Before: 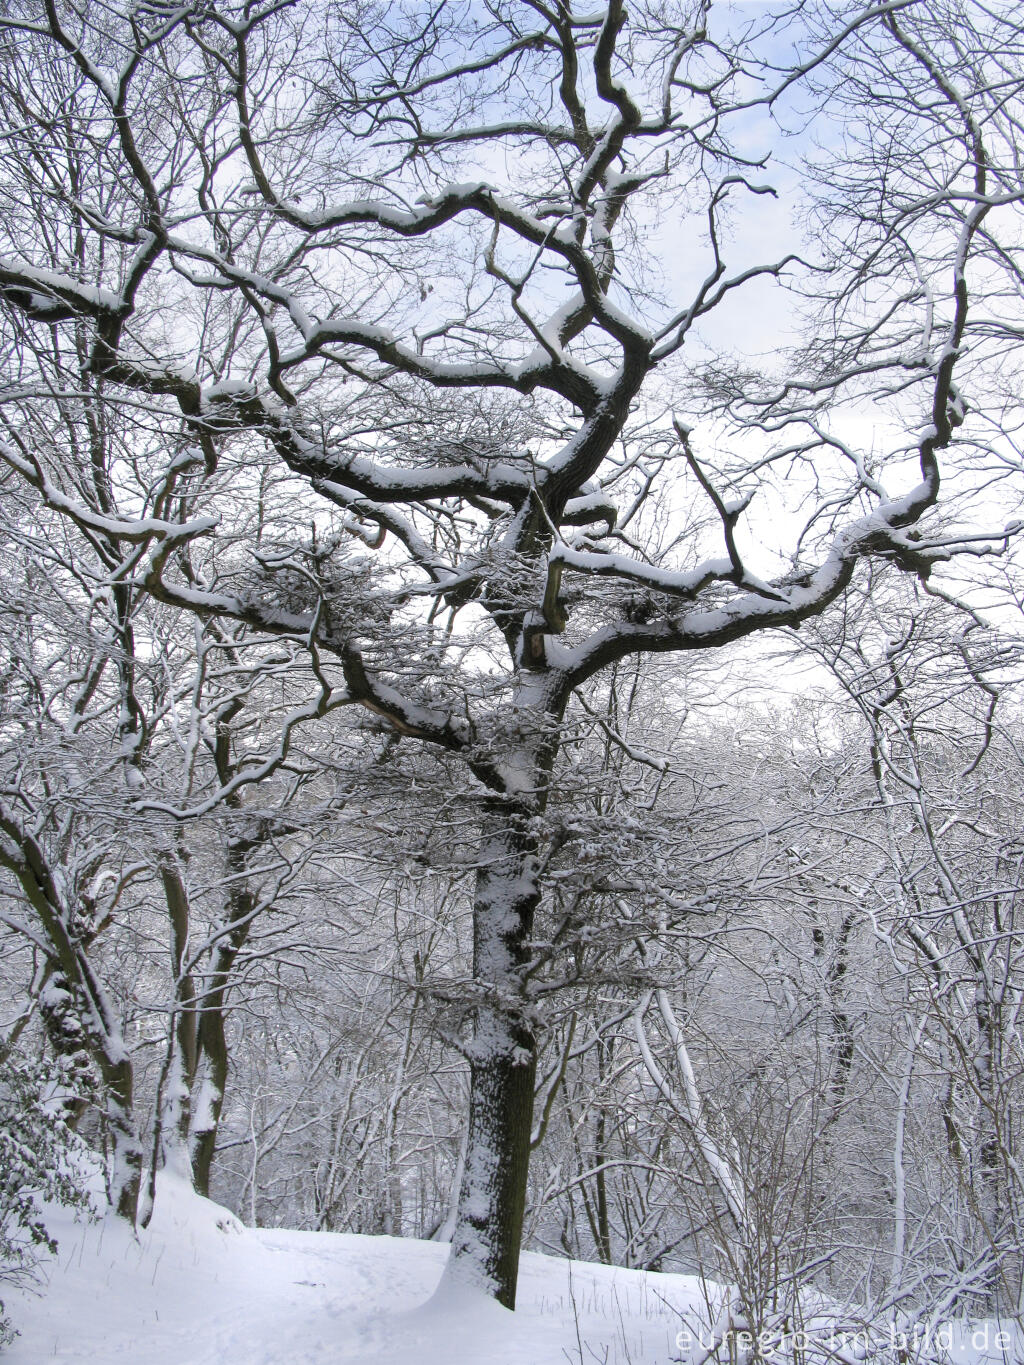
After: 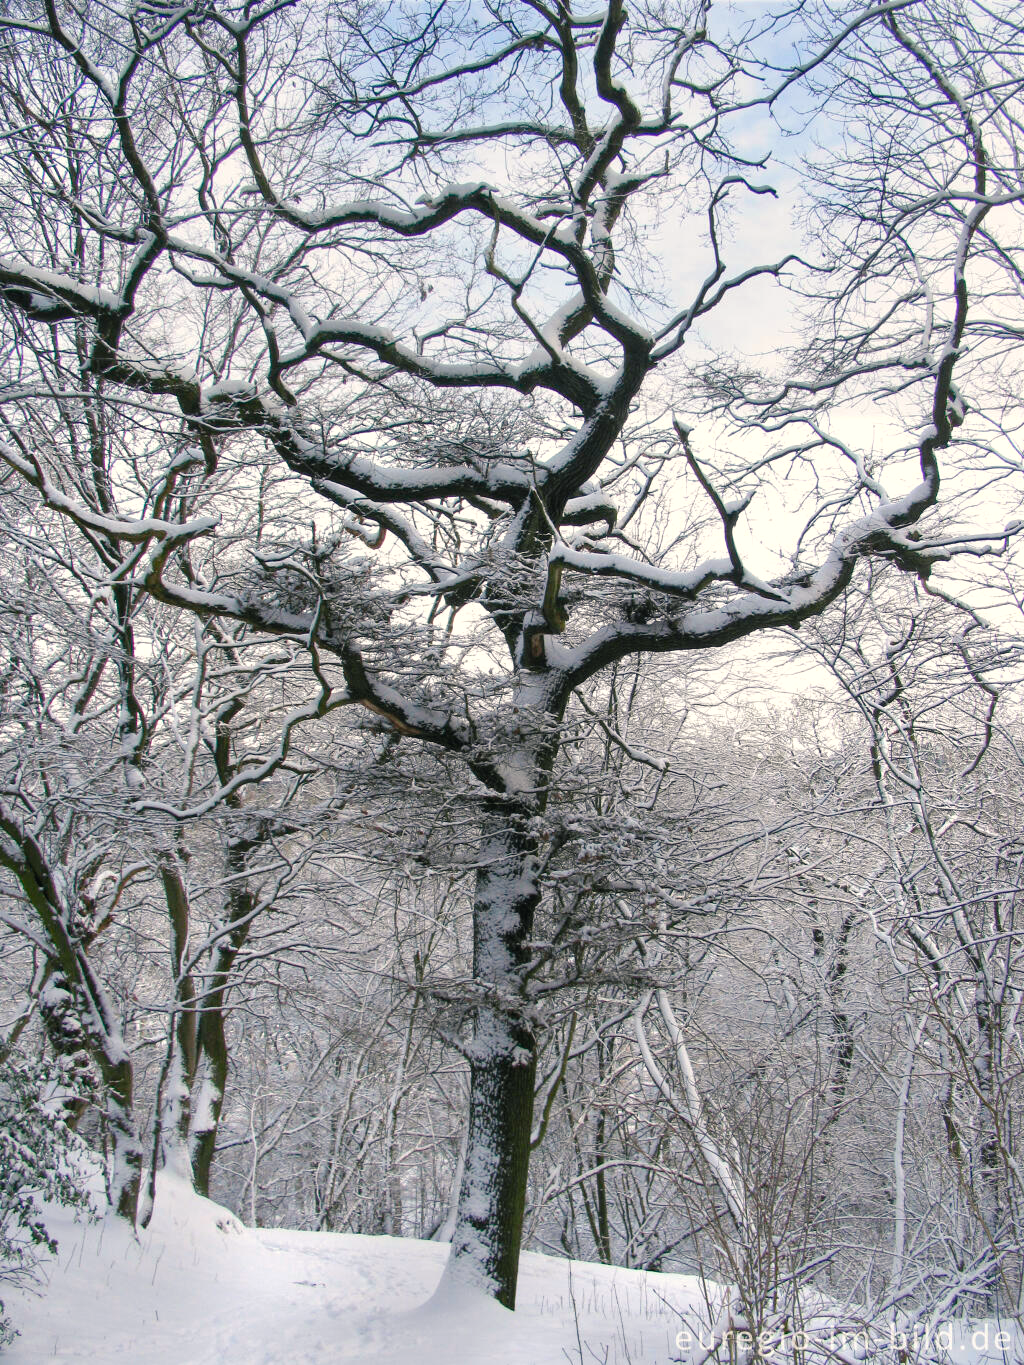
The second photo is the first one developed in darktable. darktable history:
tone equalizer: on, module defaults
local contrast: highlights 100%, shadows 100%, detail 120%, midtone range 0.2
color balance rgb: shadows lift › chroma 2%, shadows lift › hue 219.6°, power › hue 313.2°, highlights gain › chroma 3%, highlights gain › hue 75.6°, global offset › luminance 0.5%, perceptual saturation grading › global saturation 15.33%, perceptual saturation grading › highlights -19.33%, perceptual saturation grading › shadows 20%, global vibrance 20%
